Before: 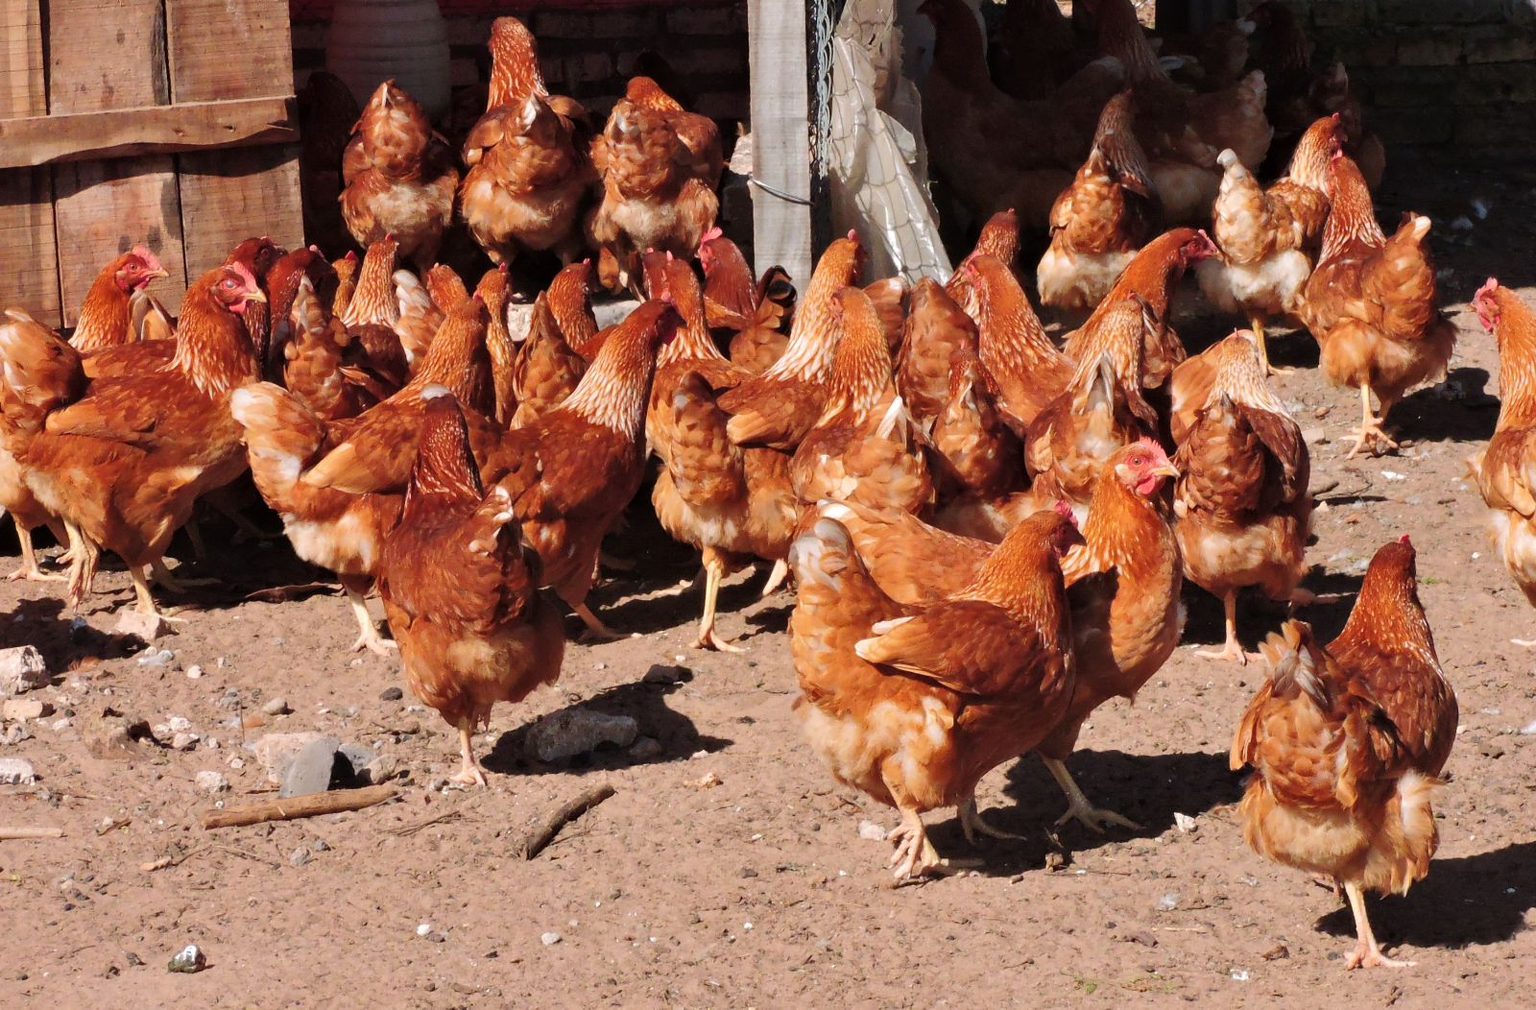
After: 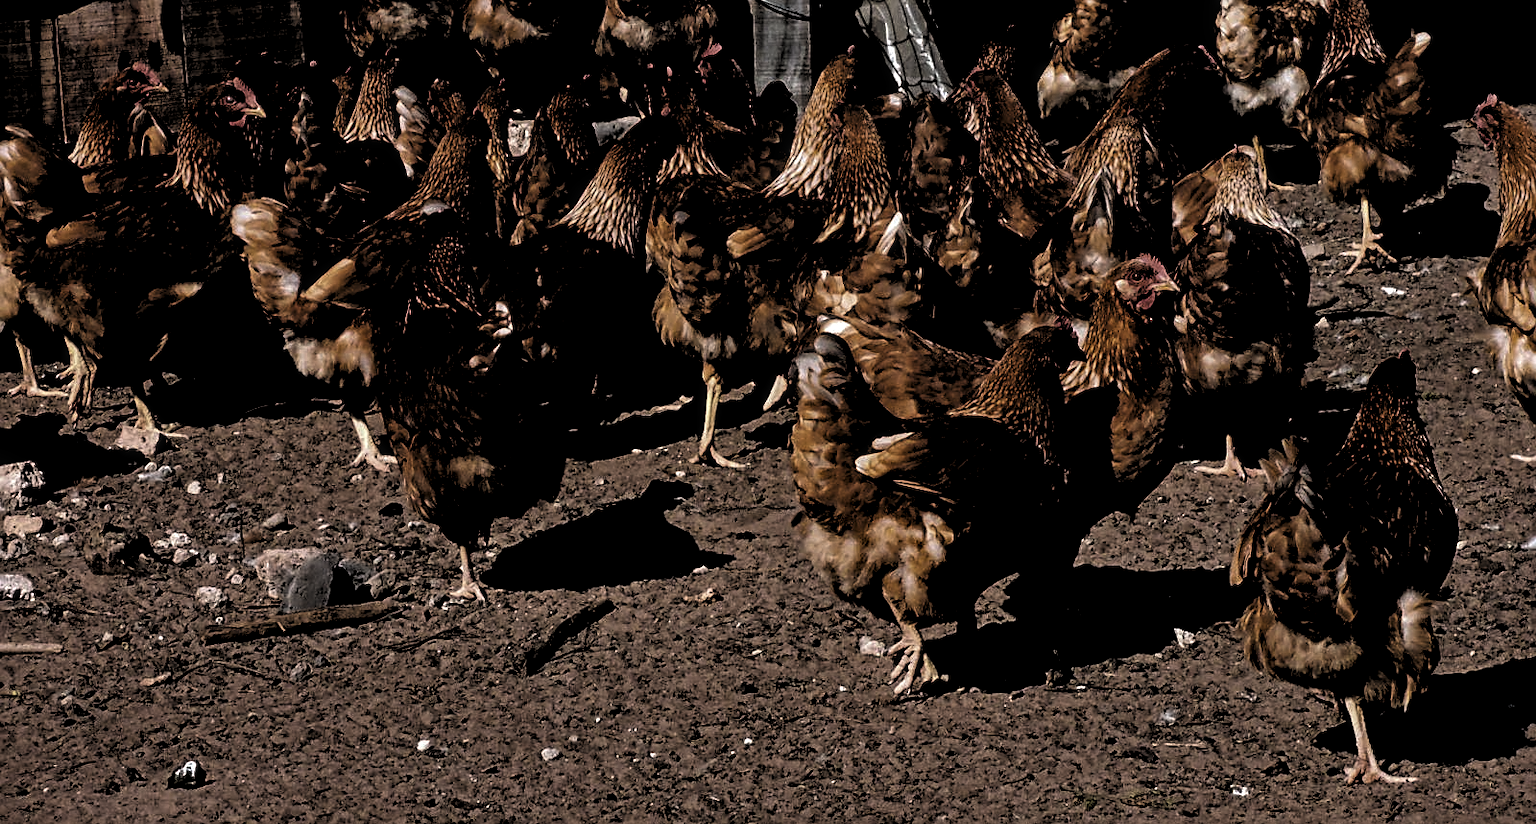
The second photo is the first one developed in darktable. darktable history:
tone equalizer: edges refinement/feathering 500, mask exposure compensation -1.57 EV, preserve details no
levels: black 3.77%, levels [0.514, 0.759, 1]
crop and rotate: top 18.306%
sharpen: on, module defaults
local contrast: on, module defaults
haze removal: strength 0.392, distance 0.22, adaptive false
